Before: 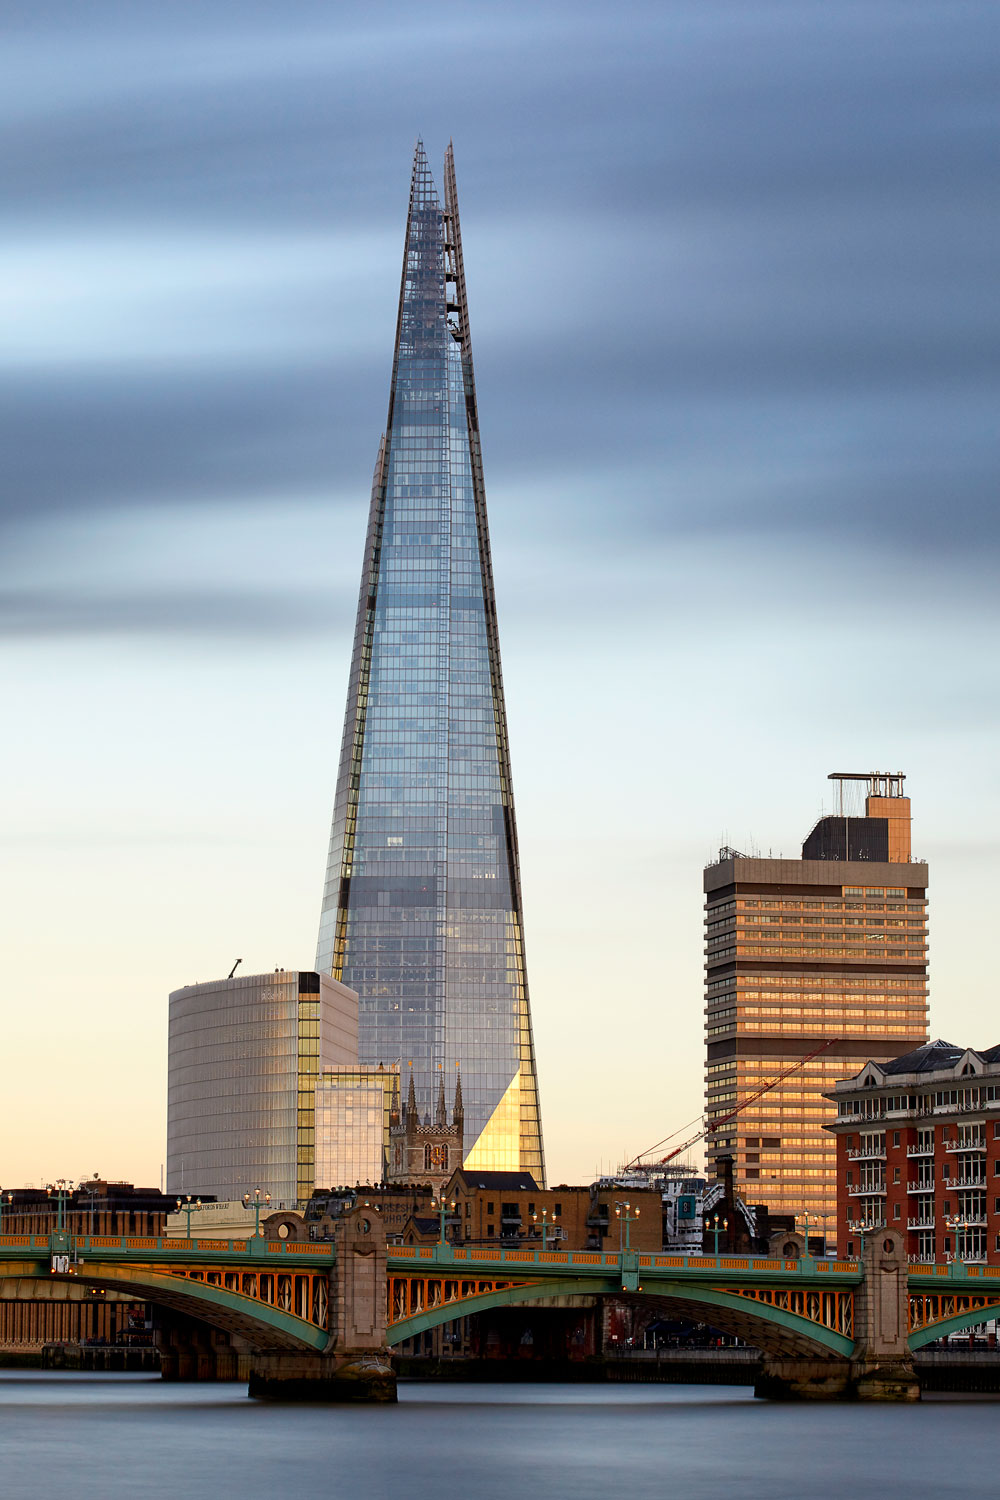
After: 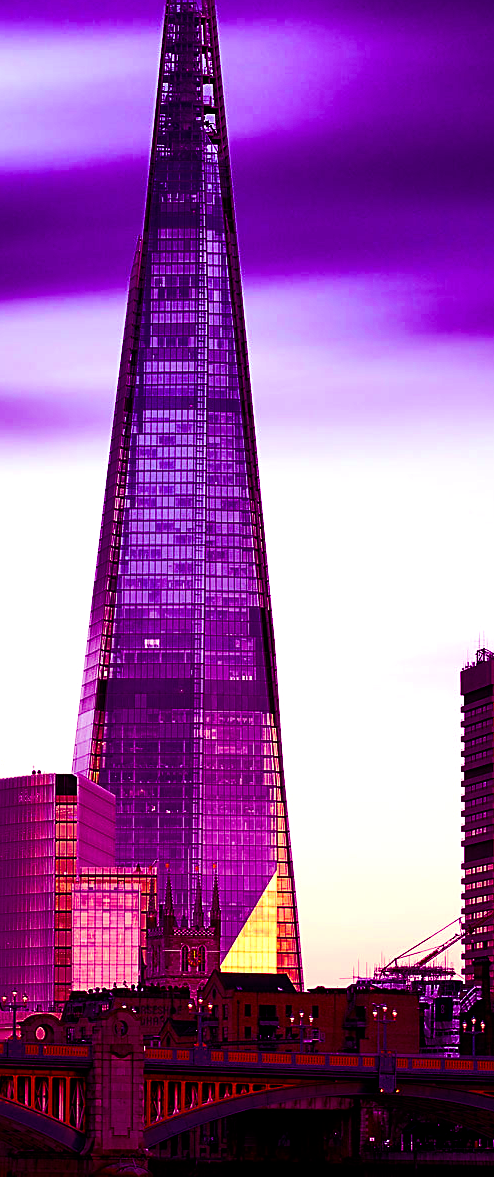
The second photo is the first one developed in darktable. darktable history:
contrast brightness saturation: contrast 0.11, saturation -0.17
color balance rgb: linear chroma grading › shadows 10%, linear chroma grading › highlights 10%, linear chroma grading › global chroma 15%, linear chroma grading › mid-tones 15%, perceptual saturation grading › global saturation 40%, perceptual saturation grading › highlights -25%, perceptual saturation grading › mid-tones 35%, perceptual saturation grading › shadows 35%, perceptual brilliance grading › global brilliance 11.29%, global vibrance 11.29%
sharpen: on, module defaults
crop and rotate: angle 0.02°, left 24.353%, top 13.219%, right 26.156%, bottom 8.224%
color balance: mode lift, gamma, gain (sRGB), lift [1, 1, 0.101, 1]
white balance: red 1, blue 1
